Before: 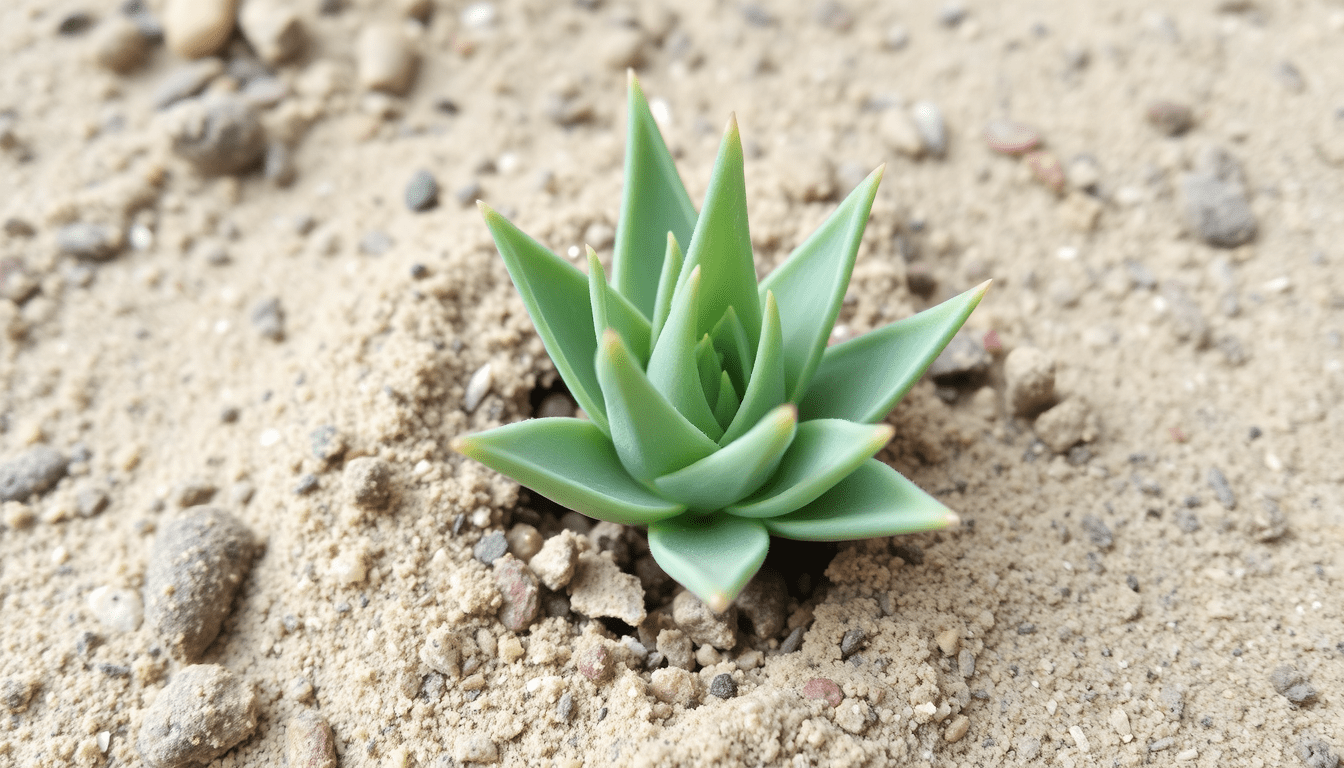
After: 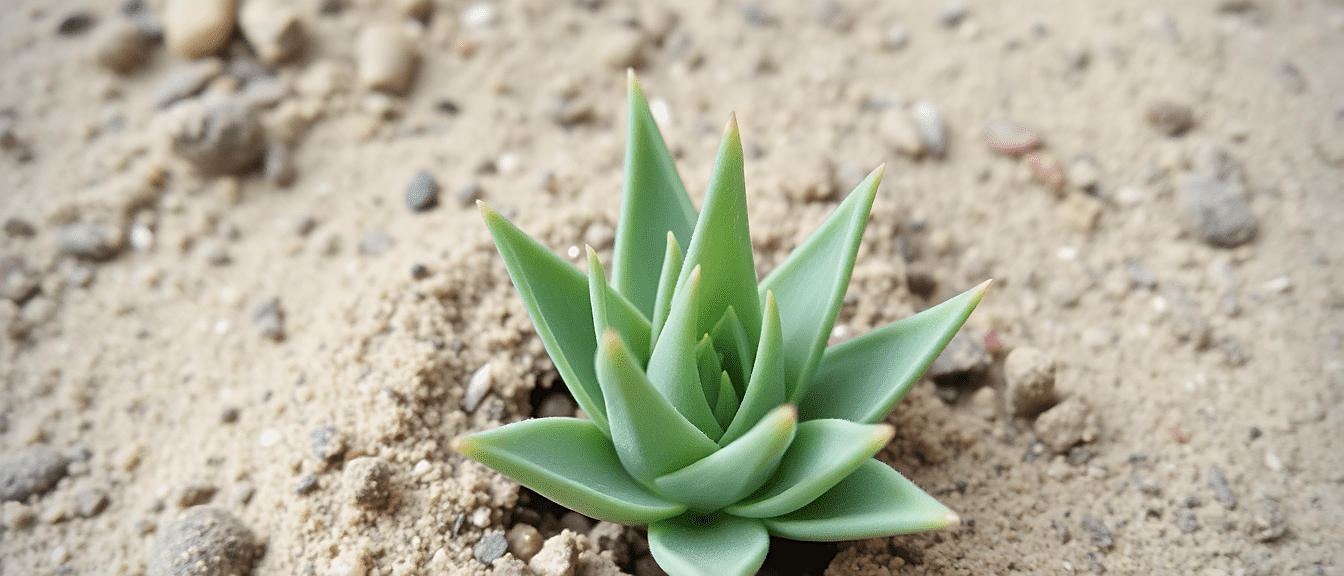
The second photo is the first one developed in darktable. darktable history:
vignetting: brightness -0.575, unbound false
sharpen: on, module defaults
exposure: exposure -0.154 EV, compensate highlight preservation false
crop: bottom 24.994%
